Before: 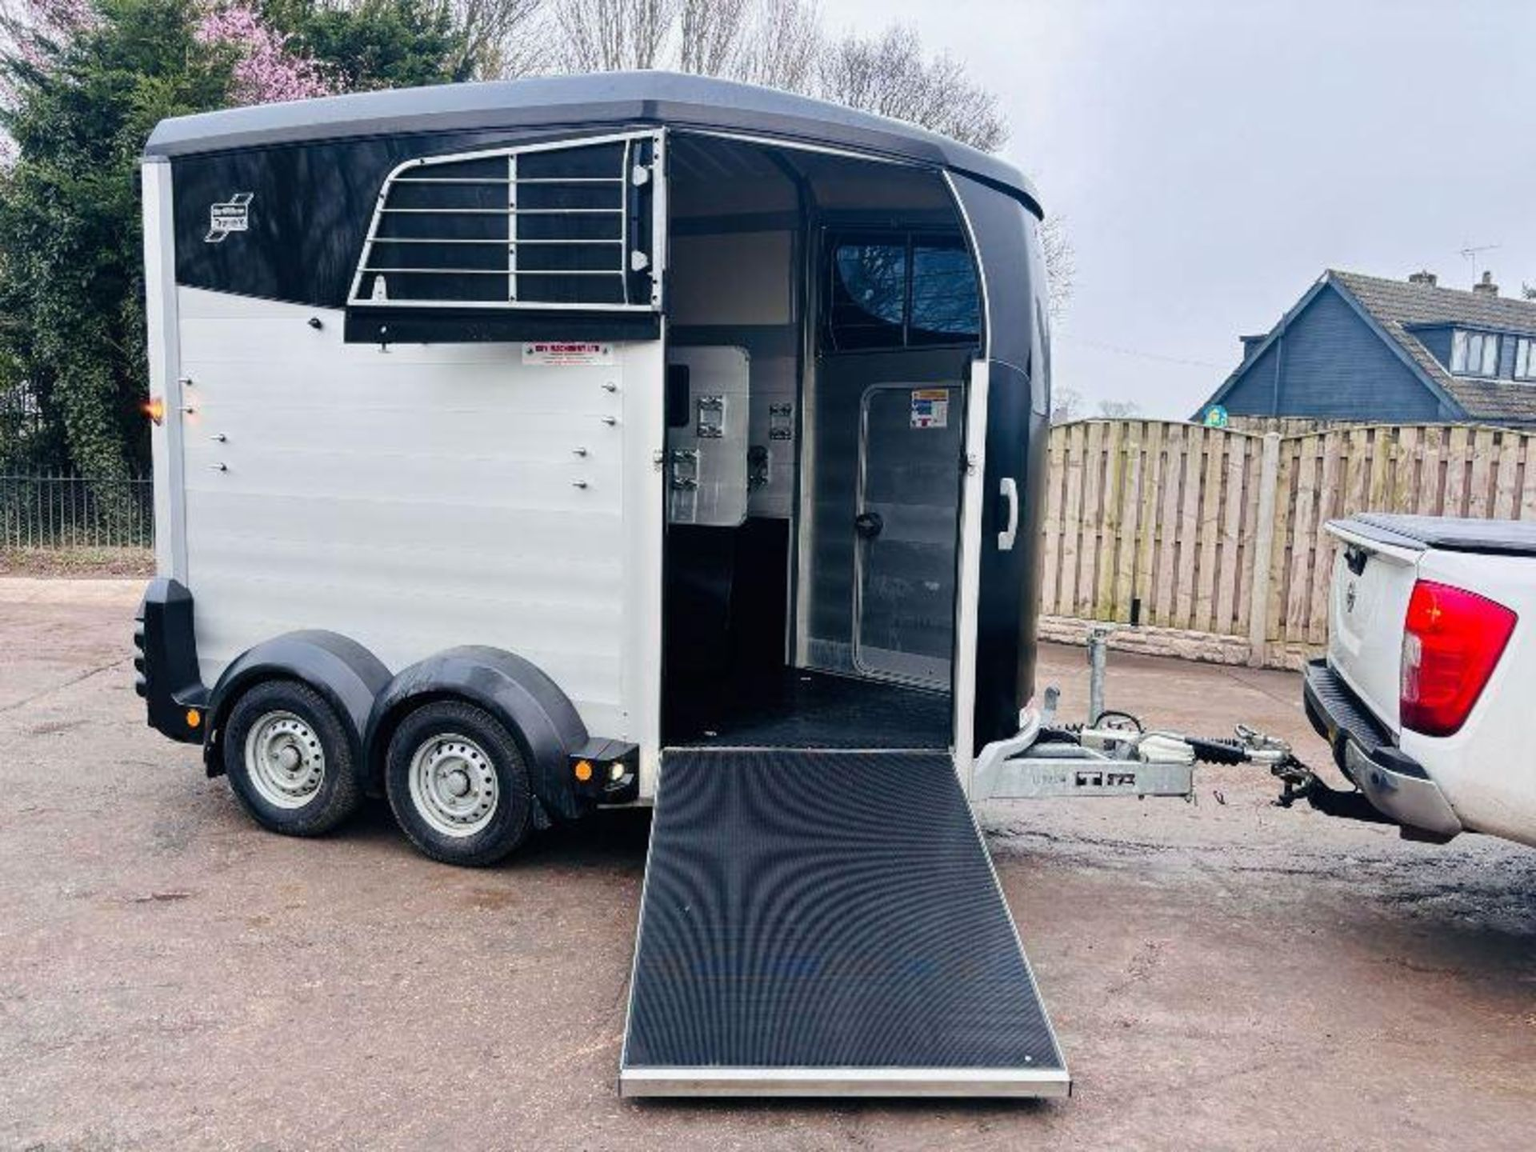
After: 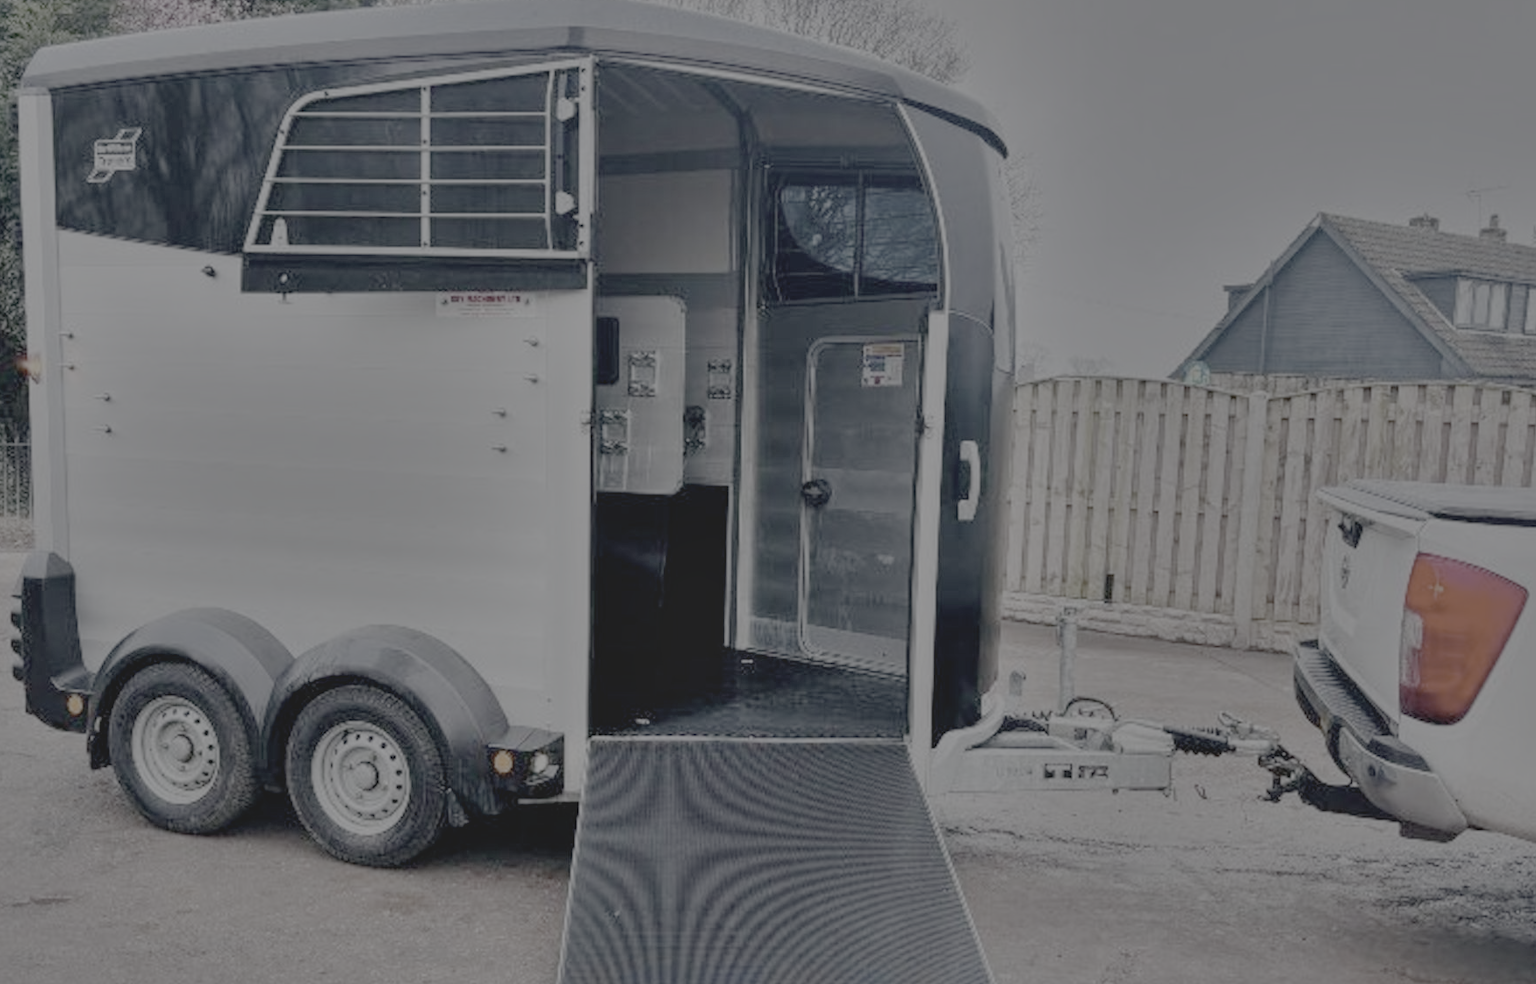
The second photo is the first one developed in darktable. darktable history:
shadows and highlights: shadows 80.73, white point adjustment -9.07, highlights -61.46, soften with gaussian
exposure: exposure 0.661 EV, compensate highlight preservation false
color correction: saturation 0.57
local contrast: highlights 100%, shadows 100%, detail 120%, midtone range 0.2
crop: left 8.155%, top 6.611%, bottom 15.385%
contrast brightness saturation: contrast -0.26, saturation -0.43
filmic rgb: white relative exposure 8 EV, threshold 3 EV, structure ↔ texture 100%, target black luminance 0%, hardness 2.44, latitude 76.53%, contrast 0.562, shadows ↔ highlights balance 0%, preserve chrominance no, color science v4 (2020), iterations of high-quality reconstruction 10, type of noise poissonian, enable highlight reconstruction true
white balance: red 1.004, blue 1.024
